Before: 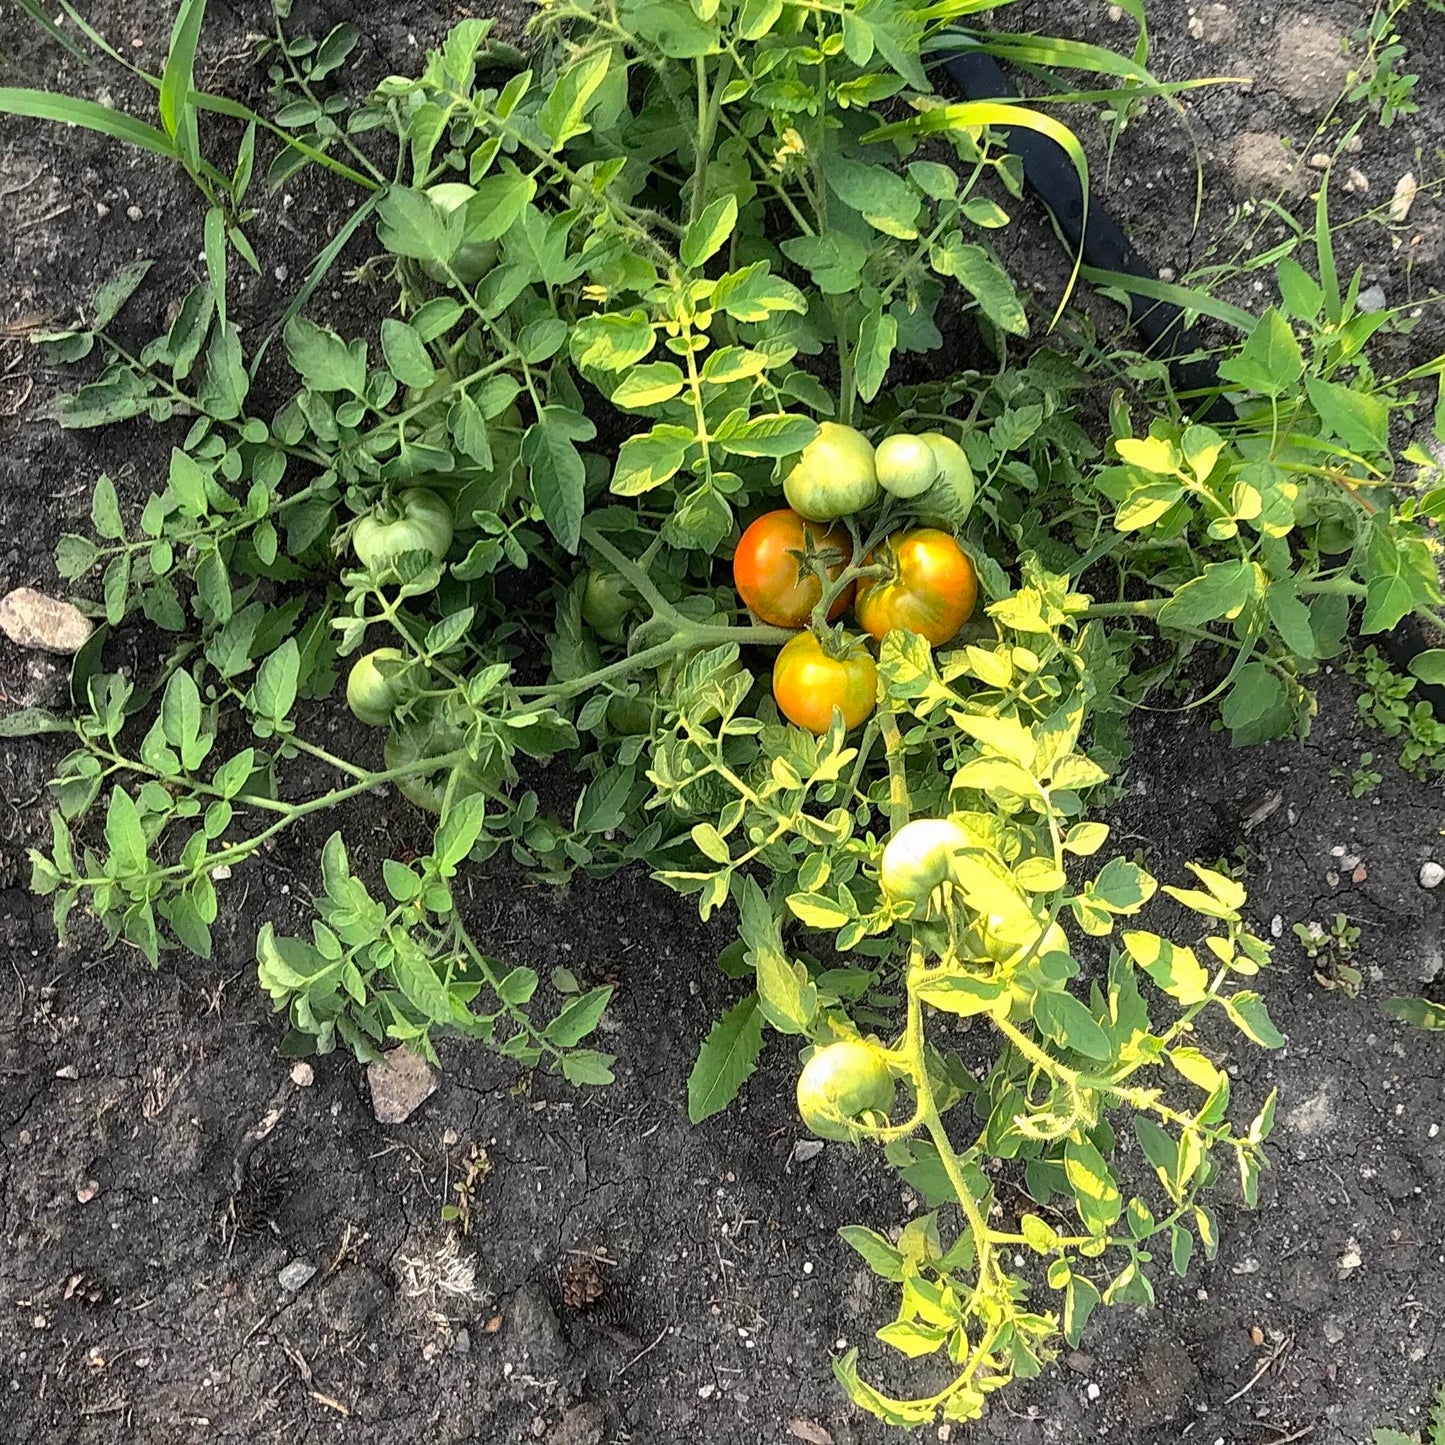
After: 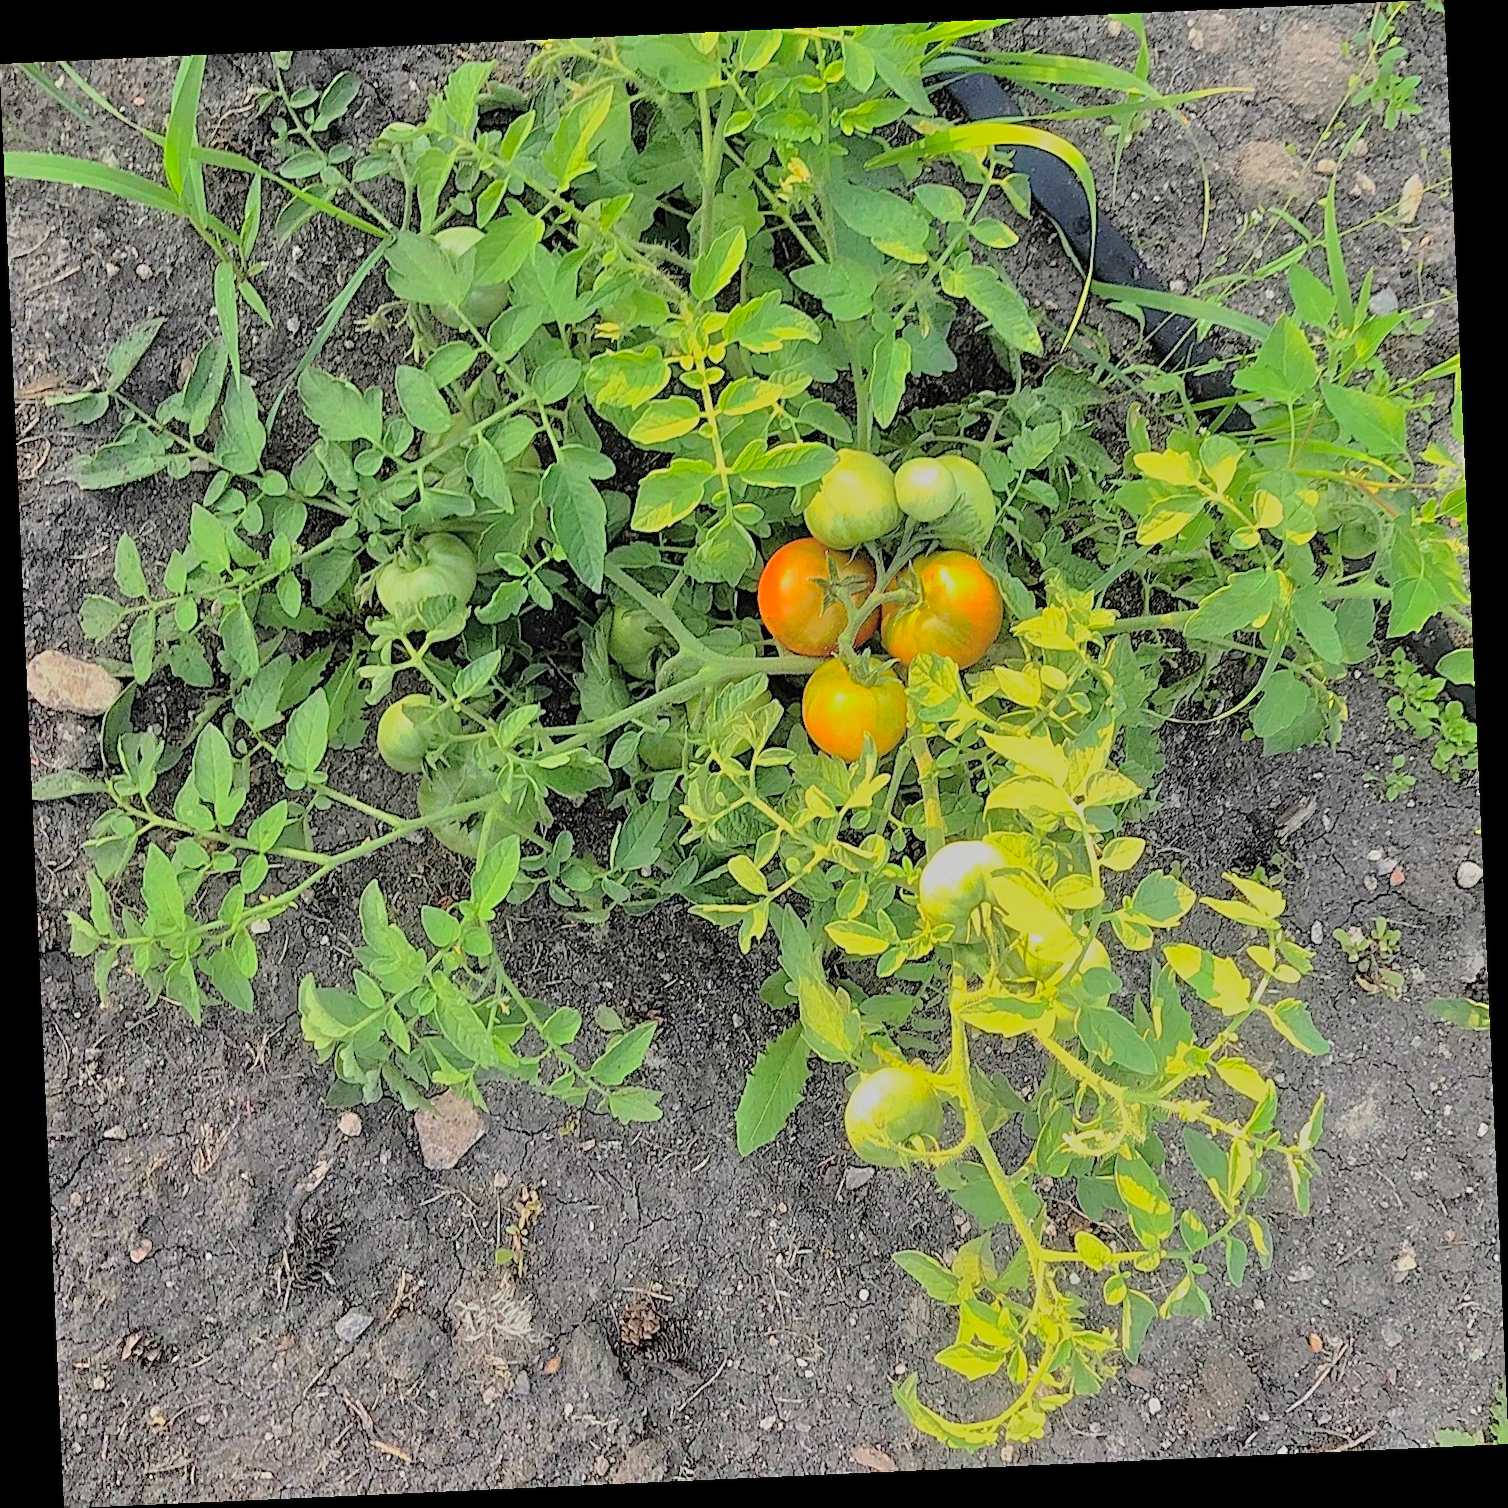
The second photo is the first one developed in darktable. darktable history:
global tonemap: drago (0.7, 100)
tone equalizer: -7 EV 0.15 EV, -6 EV 0.6 EV, -5 EV 1.15 EV, -4 EV 1.33 EV, -3 EV 1.15 EV, -2 EV 0.6 EV, -1 EV 0.15 EV, mask exposure compensation -0.5 EV
rotate and perspective: rotation -2.56°, automatic cropping off
sharpen: on, module defaults
